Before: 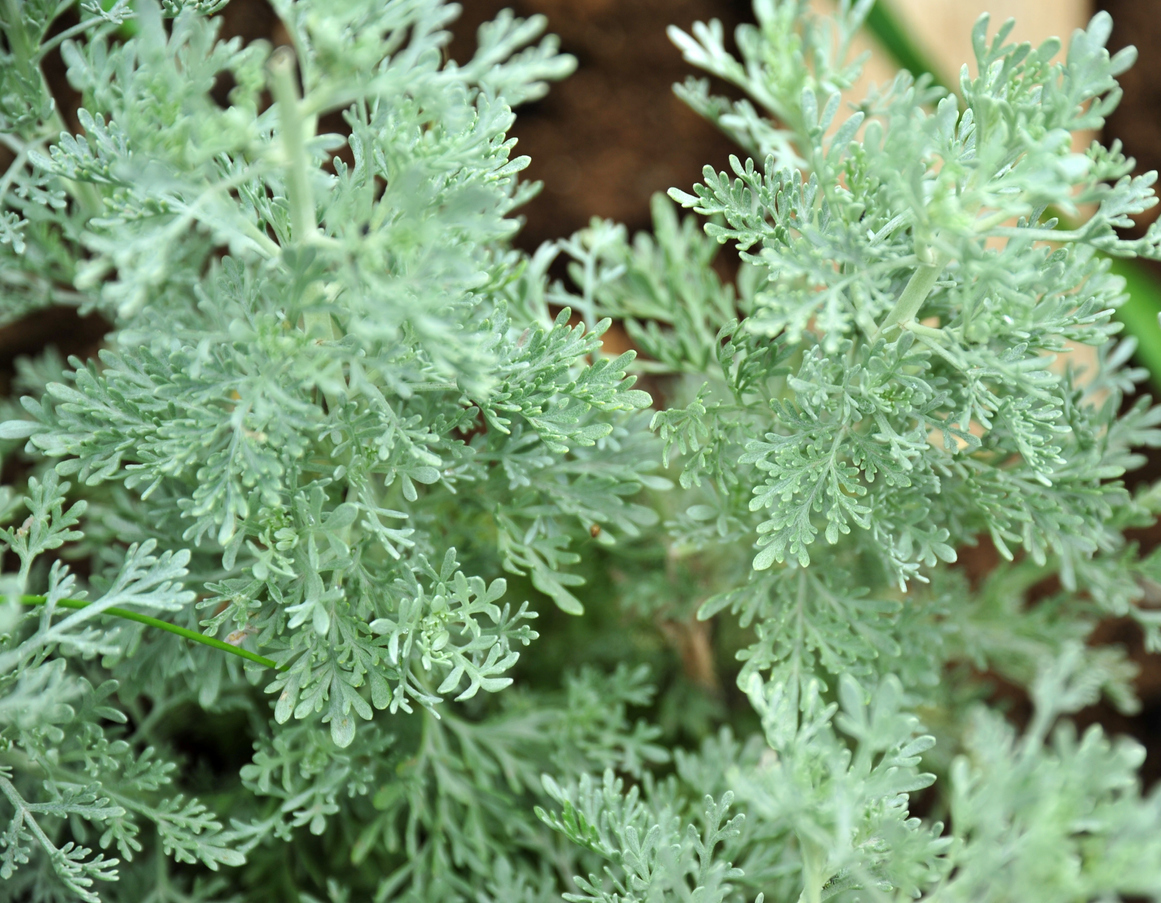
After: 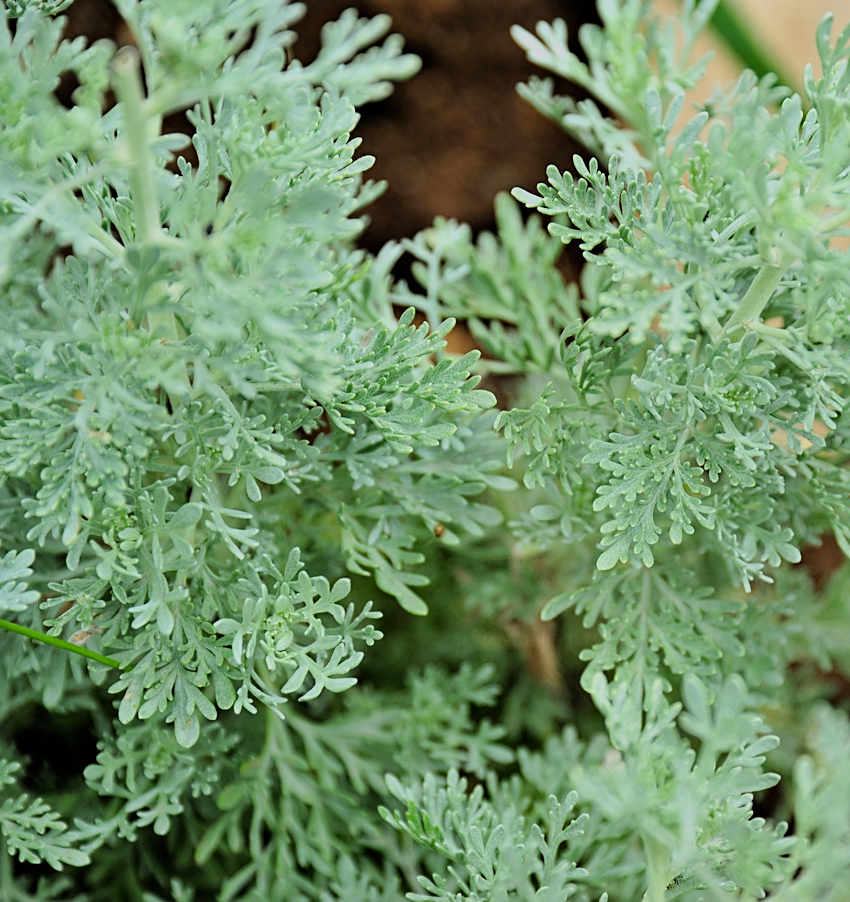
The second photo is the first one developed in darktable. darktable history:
filmic rgb: black relative exposure -7.65 EV, white relative exposure 4.56 EV, hardness 3.61, color science v6 (2022)
haze removal: compatibility mode true, adaptive false
crop: left 13.443%, right 13.31%
sharpen: on, module defaults
